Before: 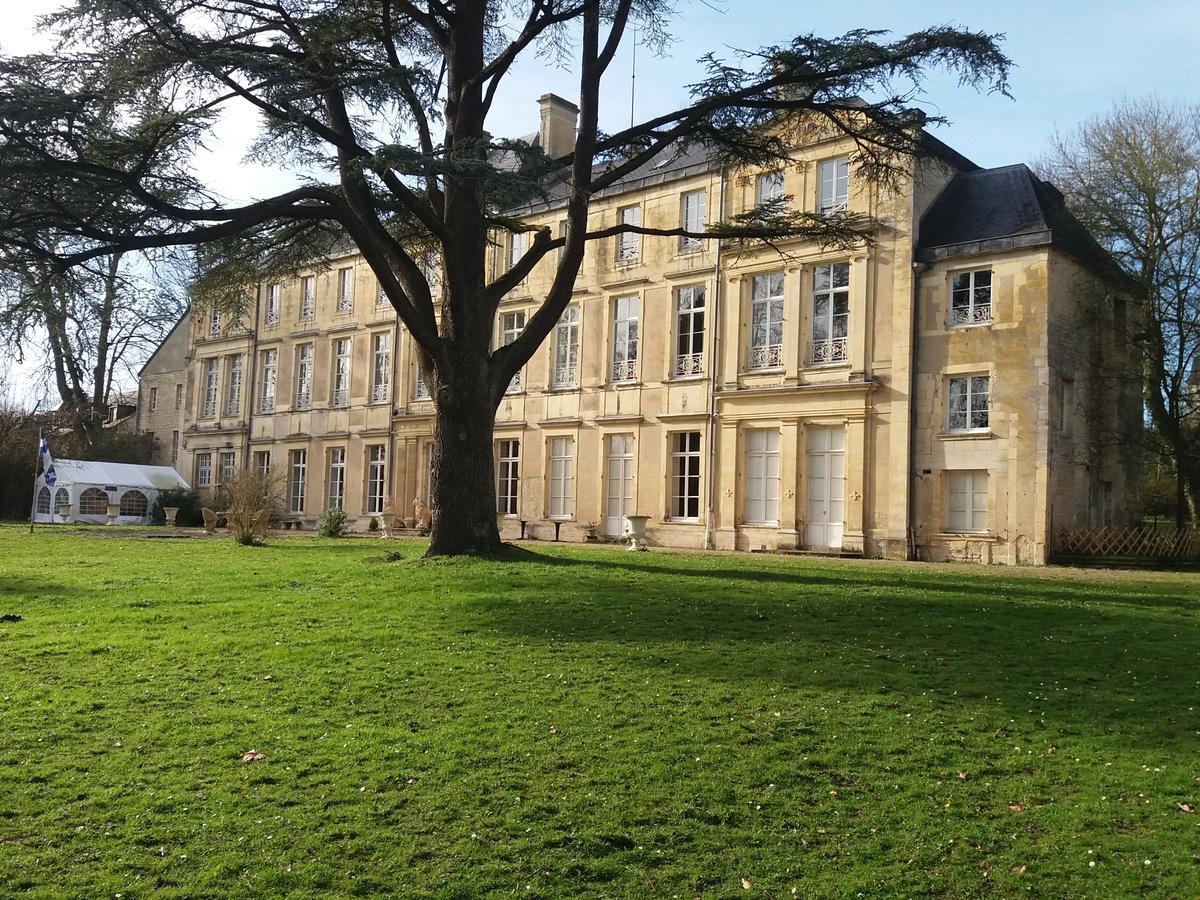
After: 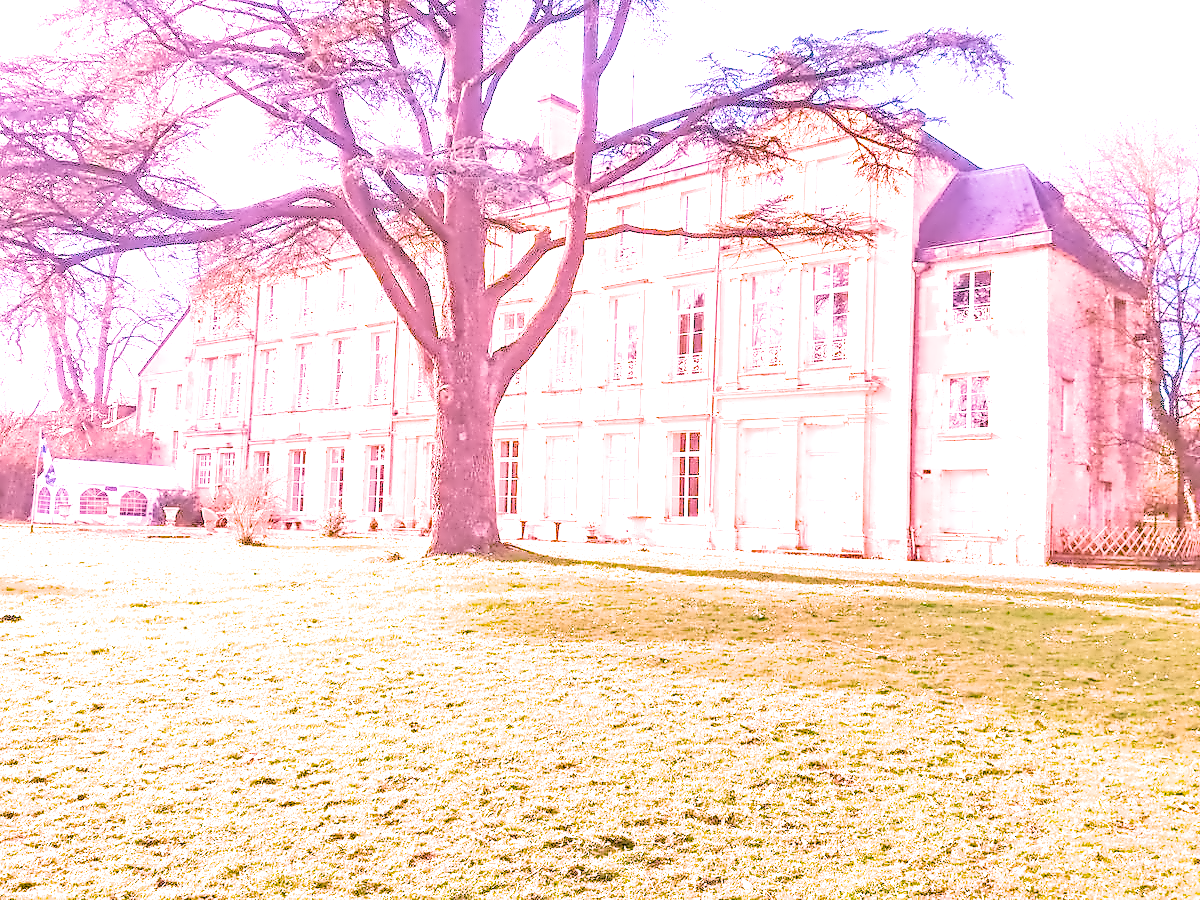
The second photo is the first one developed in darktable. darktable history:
contrast equalizer "denoise & sharpen": octaves 7, y [[0.5, 0.542, 0.583, 0.625, 0.667, 0.708], [0.5 ×6], [0.5 ×6], [0, 0.033, 0.067, 0.1, 0.133, 0.167], [0, 0.05, 0.1, 0.15, 0.2, 0.25]]
local contrast: on, module defaults
color calibration: x 0.355, y 0.367, temperature 4700.38 K
color balance rgb: perceptual saturation grading › global saturation 25%, global vibrance 20%
denoise (profiled): preserve shadows 1.52, scattering 0.002, a [-1, 0, 0], compensate highlight preservation false
diffuse or sharpen "local contrast": iterations 10, radius span 384, edge sensitivity 1, edge threshold 1, 1st order anisotropy -250%, 4th order anisotropy -250%, 1st order speed -50%, 4th order speed -50%, central radius 512
exposure: black level correction 0, exposure 1.741 EV, compensate exposure bias true, compensate highlight preservation false
highlight reconstruction: method clip highlights
lens correction: scale 1, crop 1, focal 50, aperture 6.3, distance 3.78, camera "Canon EOS RP", lens "Canon RF 50mm F1.8 STM"
white balance: red 2.229, blue 1.46
velvia: on, module defaults
filmic rgb: black relative exposure -3.31 EV, white relative exposure 3.45 EV, hardness 2.36, contrast 1.103
rgb levels: preserve colors max RGB
